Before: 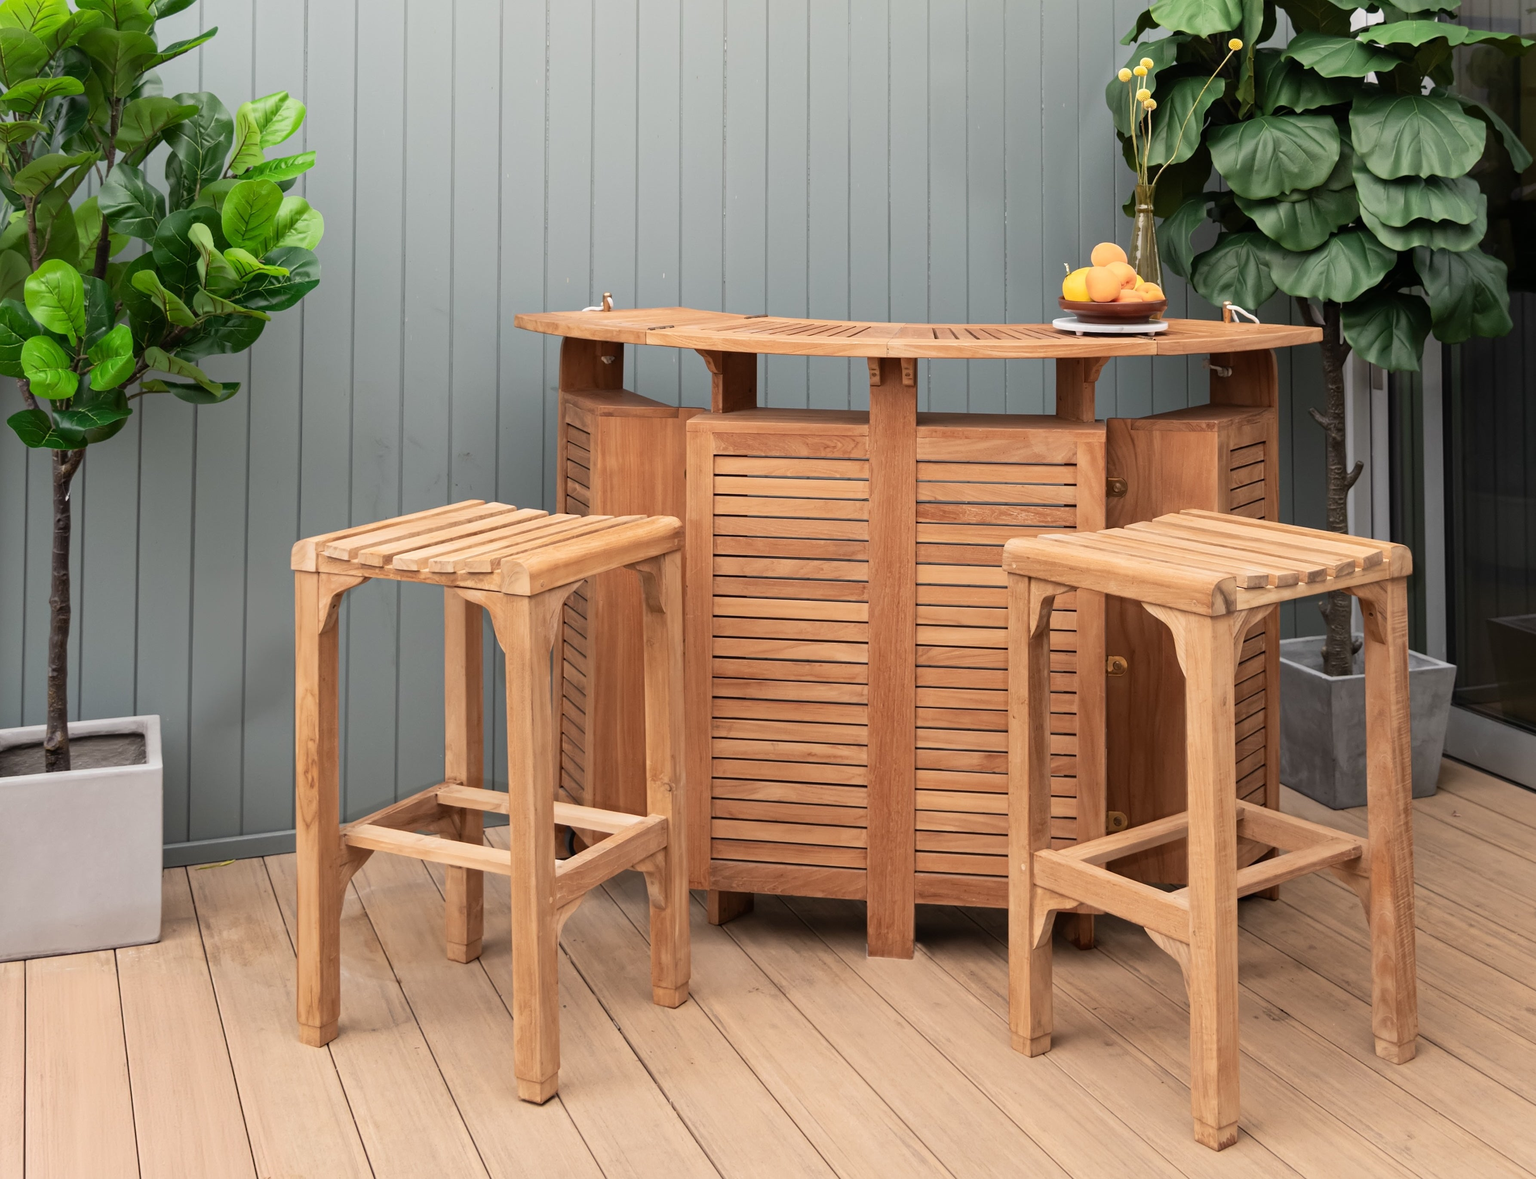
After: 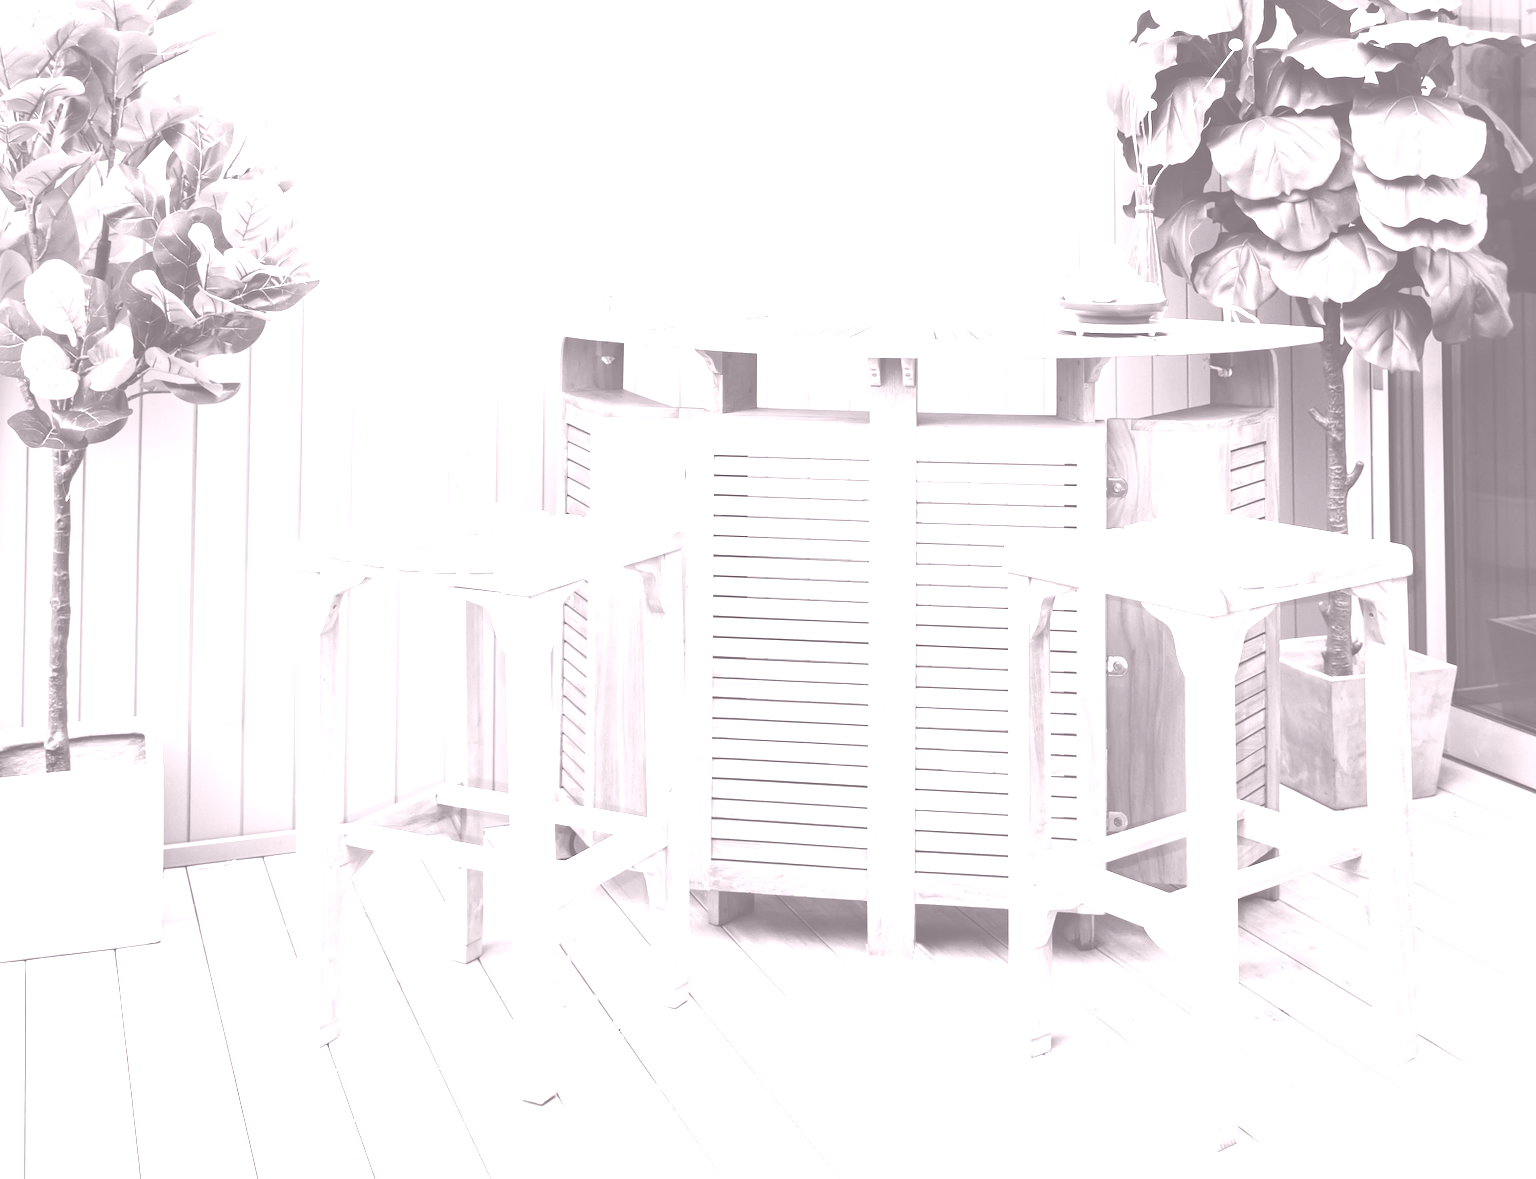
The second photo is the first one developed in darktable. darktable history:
colorize: hue 25.2°, saturation 83%, source mix 82%, lightness 79%, version 1
base curve: curves: ch0 [(0, 0) (0.028, 0.03) (0.121, 0.232) (0.46, 0.748) (0.859, 0.968) (1, 1)], preserve colors none
